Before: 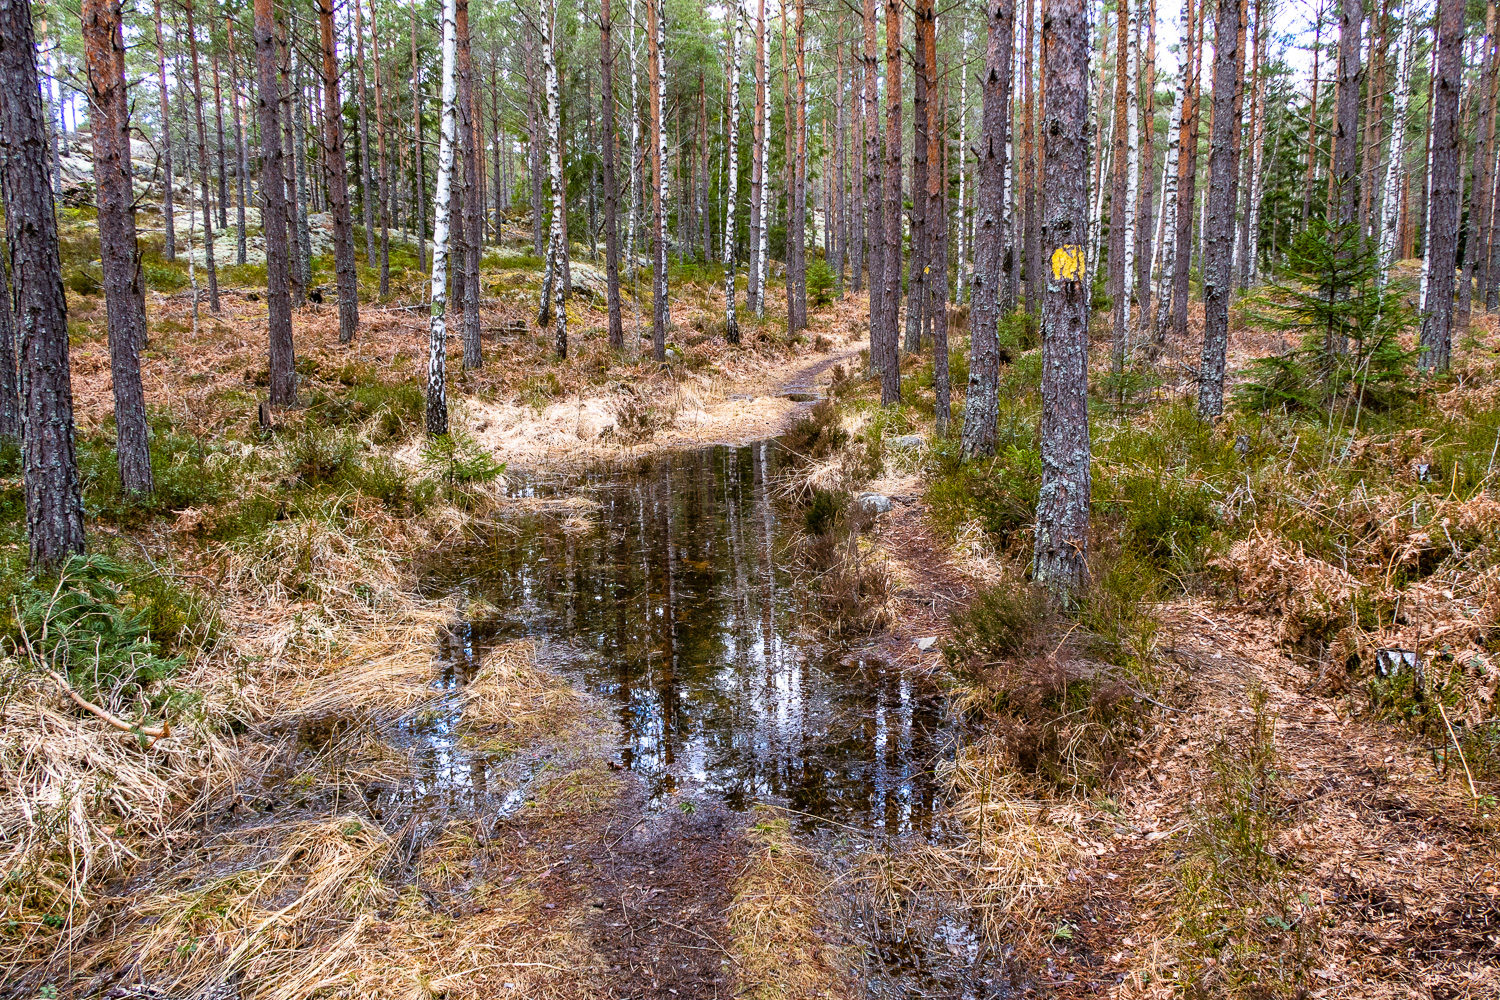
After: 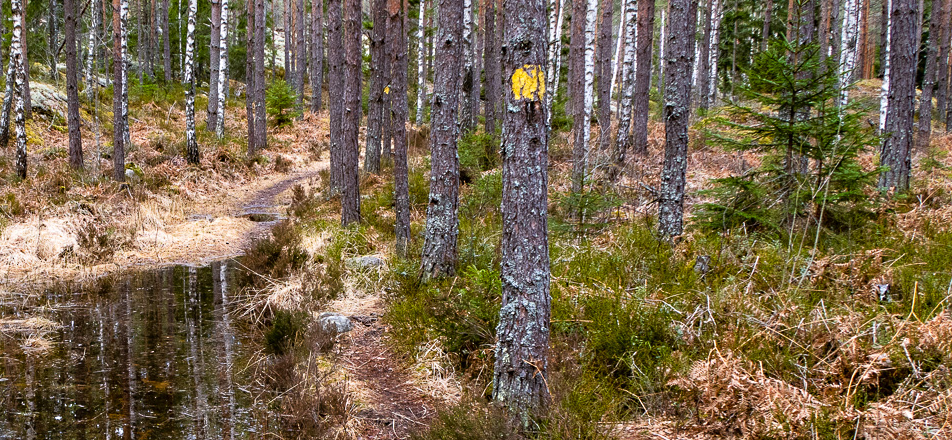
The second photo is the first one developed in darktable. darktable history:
crop: left 36.013%, top 18.019%, right 0.478%, bottom 37.93%
sharpen: radius 5.28, amount 0.313, threshold 26.362
